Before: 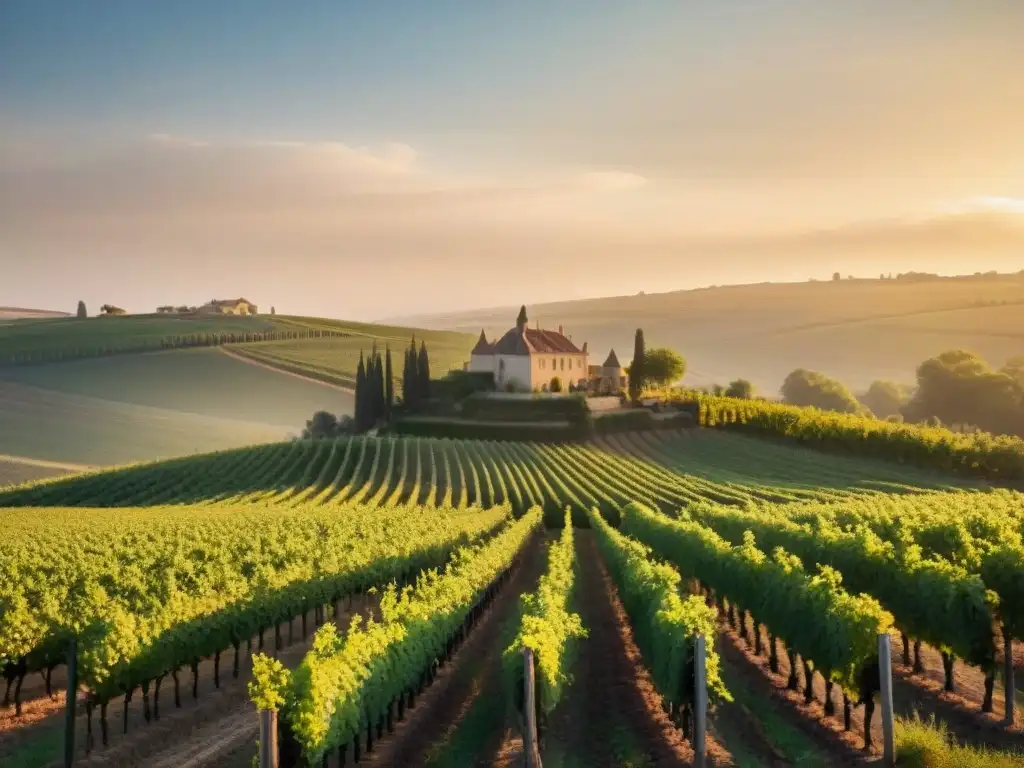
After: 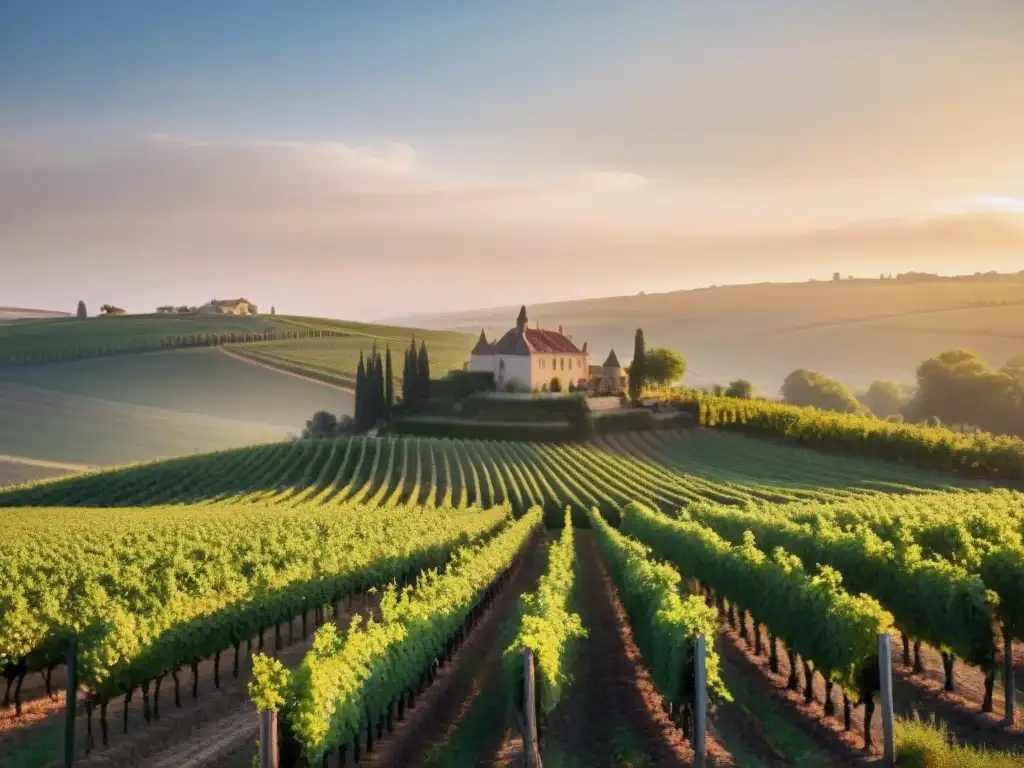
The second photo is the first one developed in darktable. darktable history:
color calibration: gray › normalize channels true, illuminant as shot in camera, x 0.358, y 0.373, temperature 4628.91 K, gamut compression 0.014
